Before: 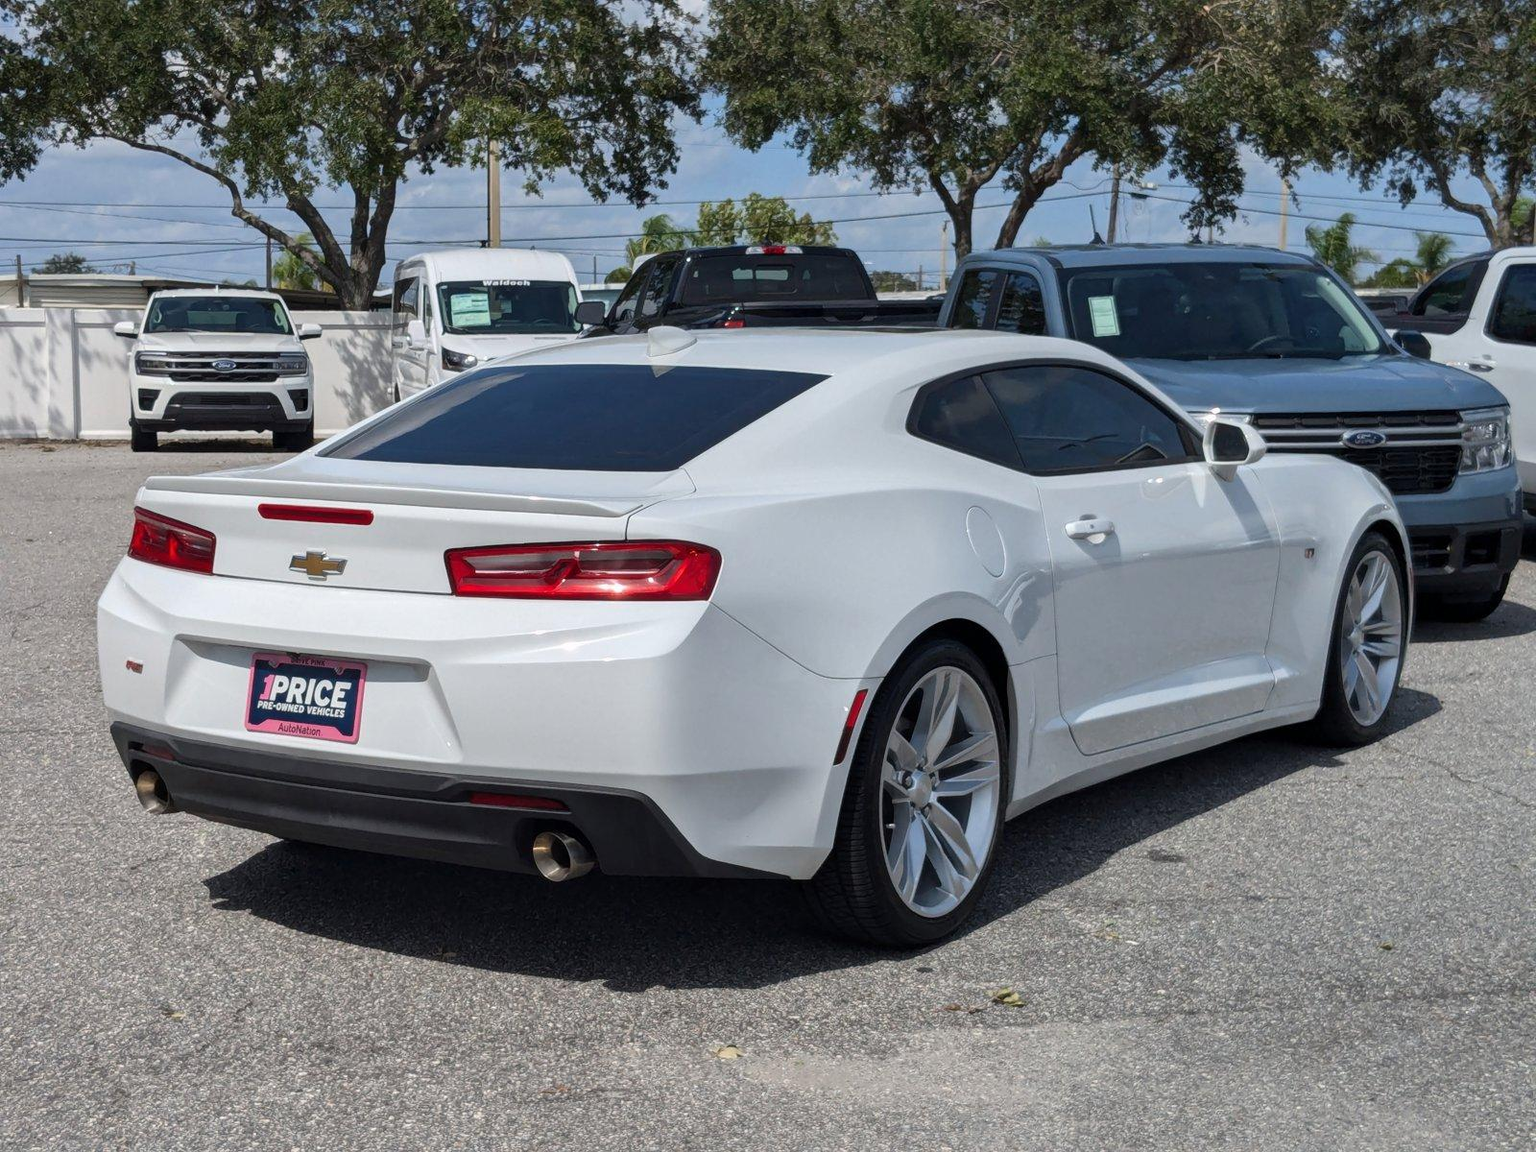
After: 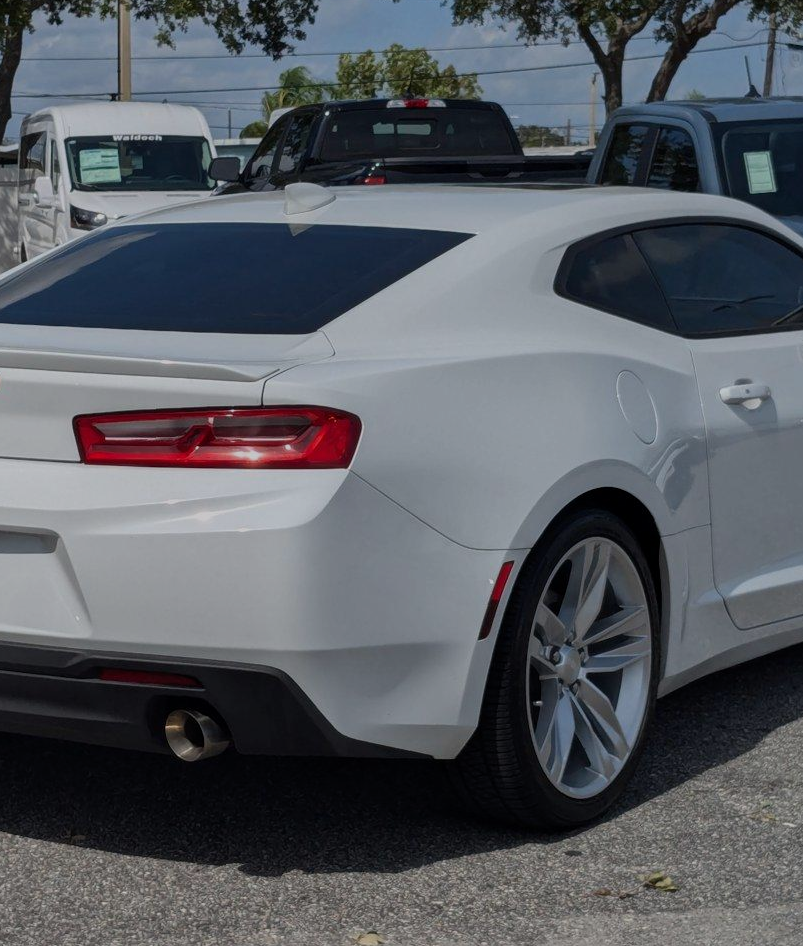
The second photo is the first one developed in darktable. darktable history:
exposure: black level correction 0, exposure -0.791 EV, compensate exposure bias true, compensate highlight preservation false
crop and rotate: angle 0.02°, left 24.363%, top 13.14%, right 25.424%, bottom 7.97%
